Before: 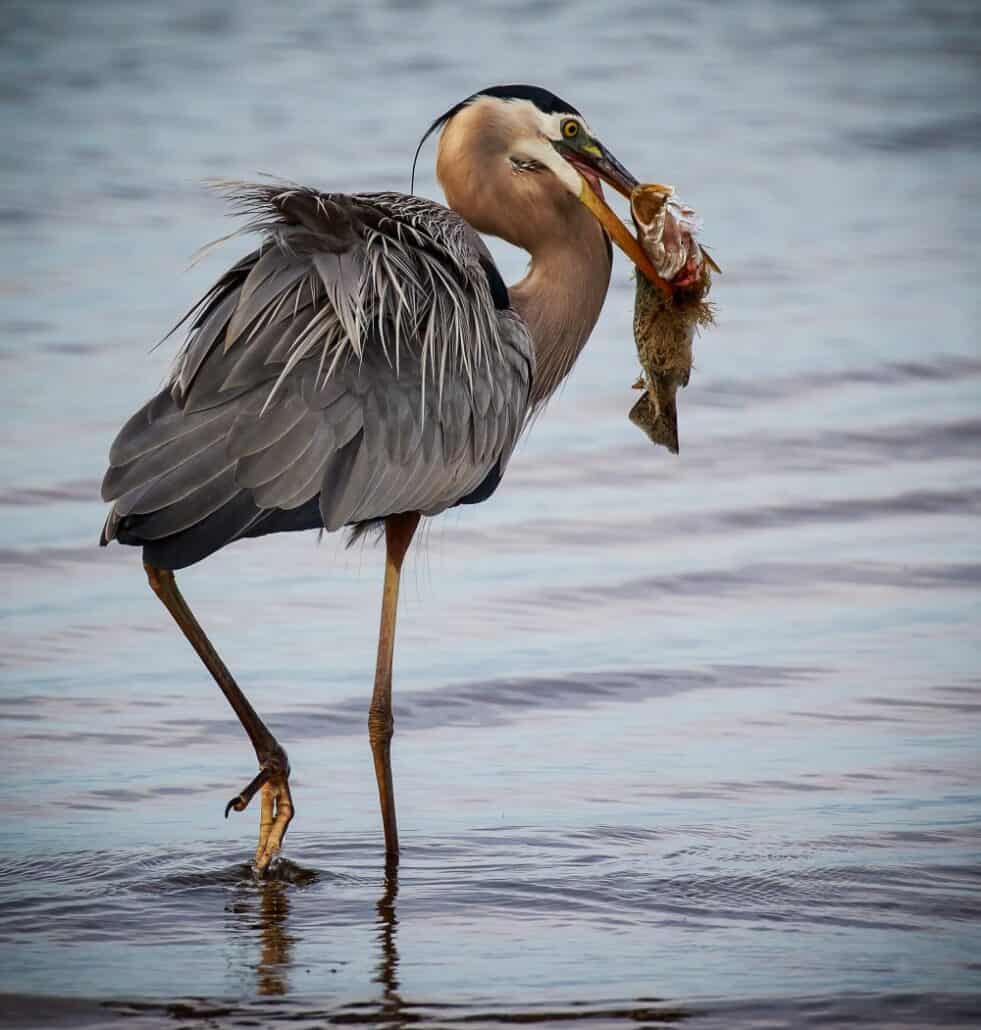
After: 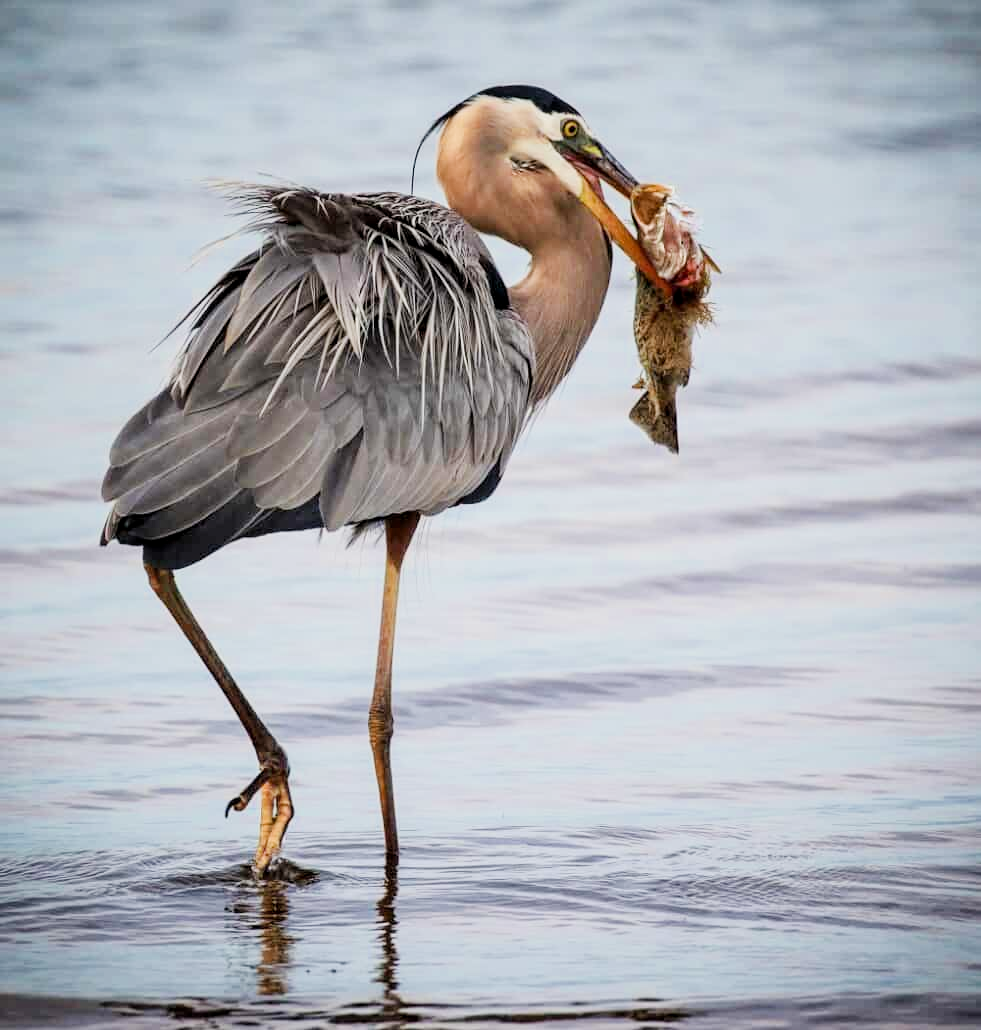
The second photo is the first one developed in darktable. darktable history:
exposure: black level correction 0, exposure 1.1 EV, compensate exposure bias true, compensate highlight preservation false
filmic rgb: black relative exposure -7.65 EV, white relative exposure 4.56 EV, hardness 3.61
local contrast: highlights 100%, shadows 100%, detail 120%, midtone range 0.2
